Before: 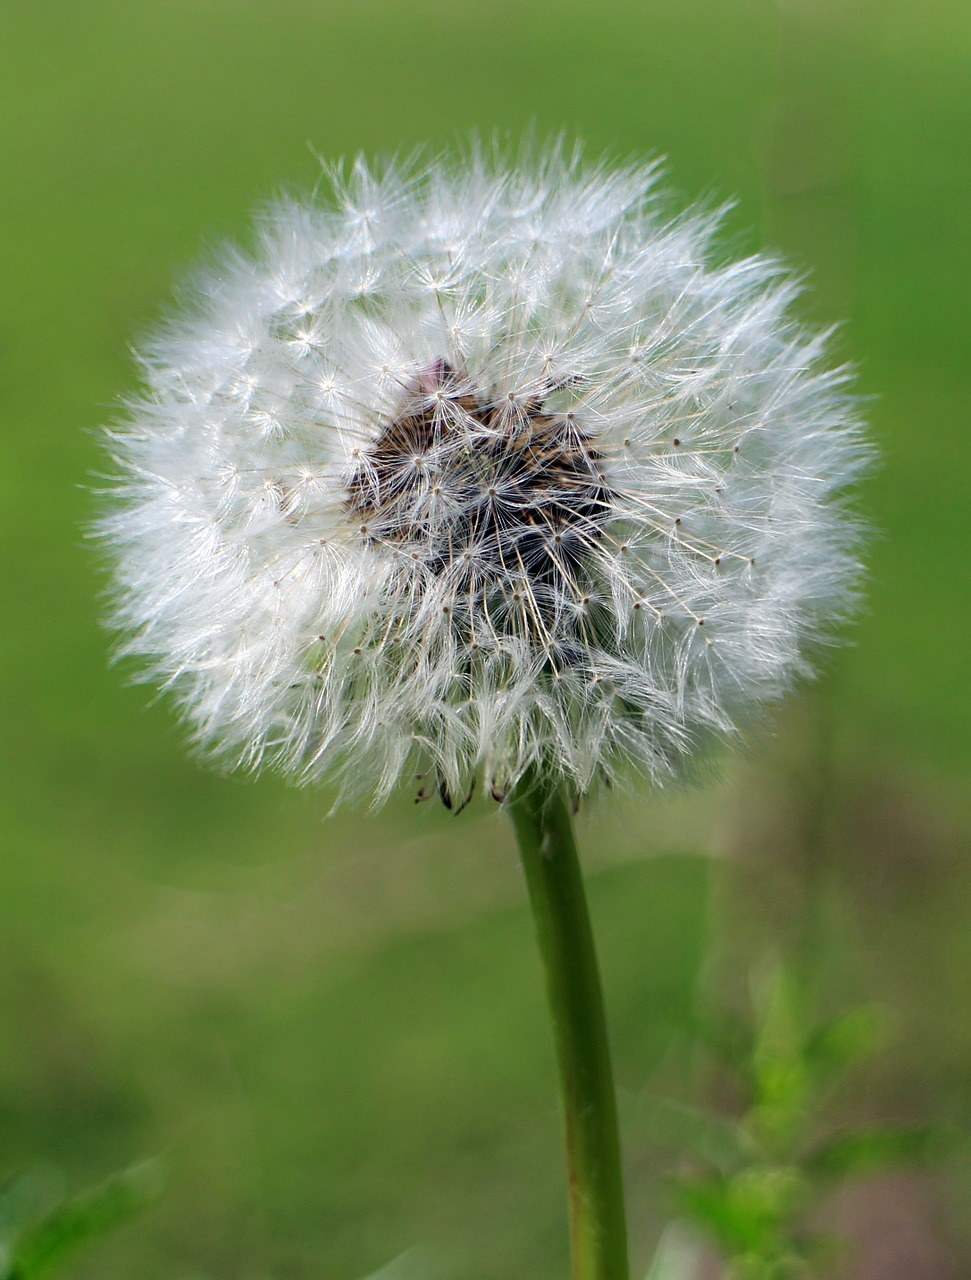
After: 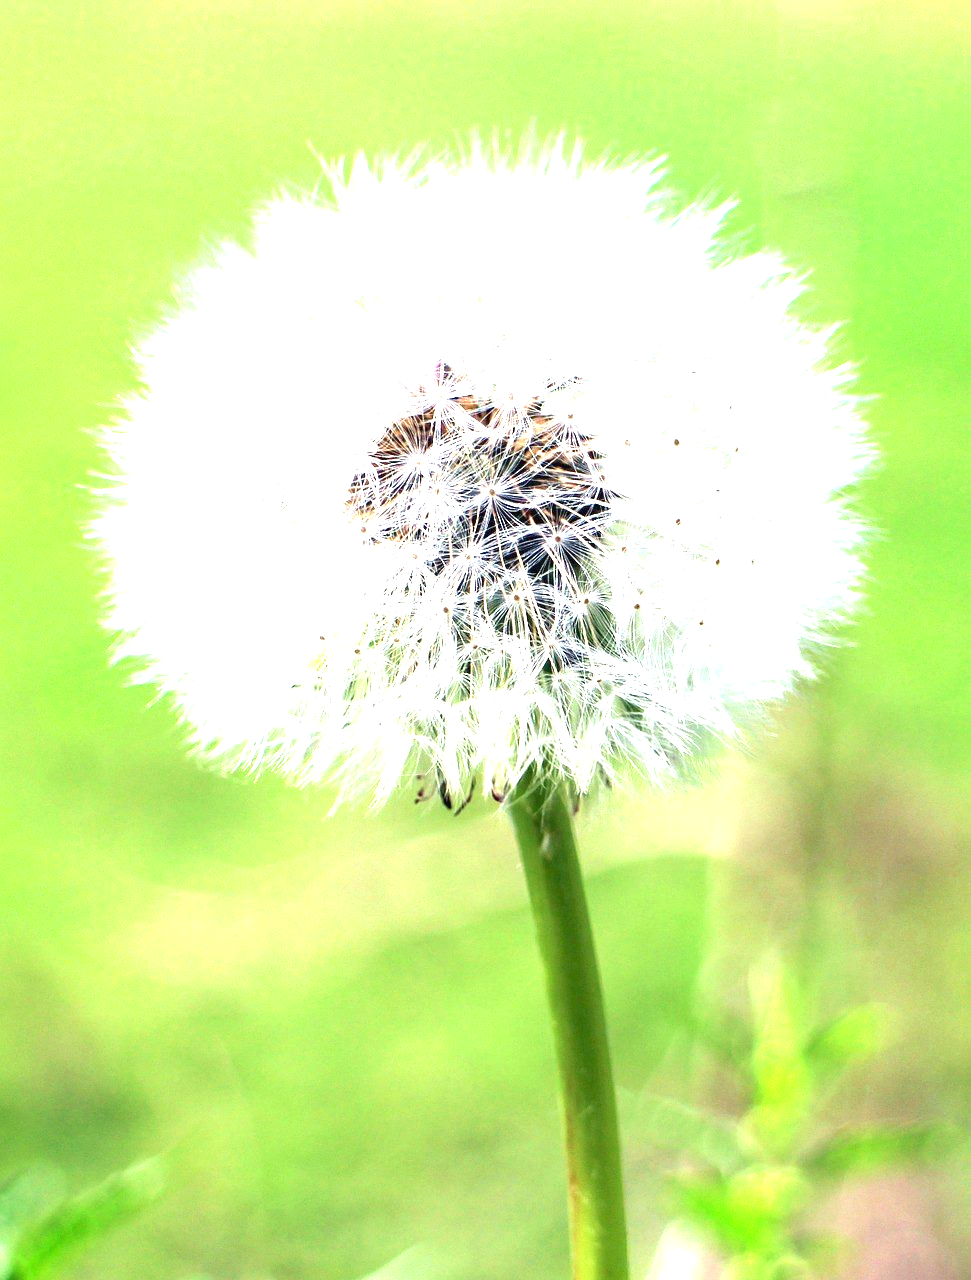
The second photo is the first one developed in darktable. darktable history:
exposure: black level correction 0, exposure 2.366 EV, compensate highlight preservation false
